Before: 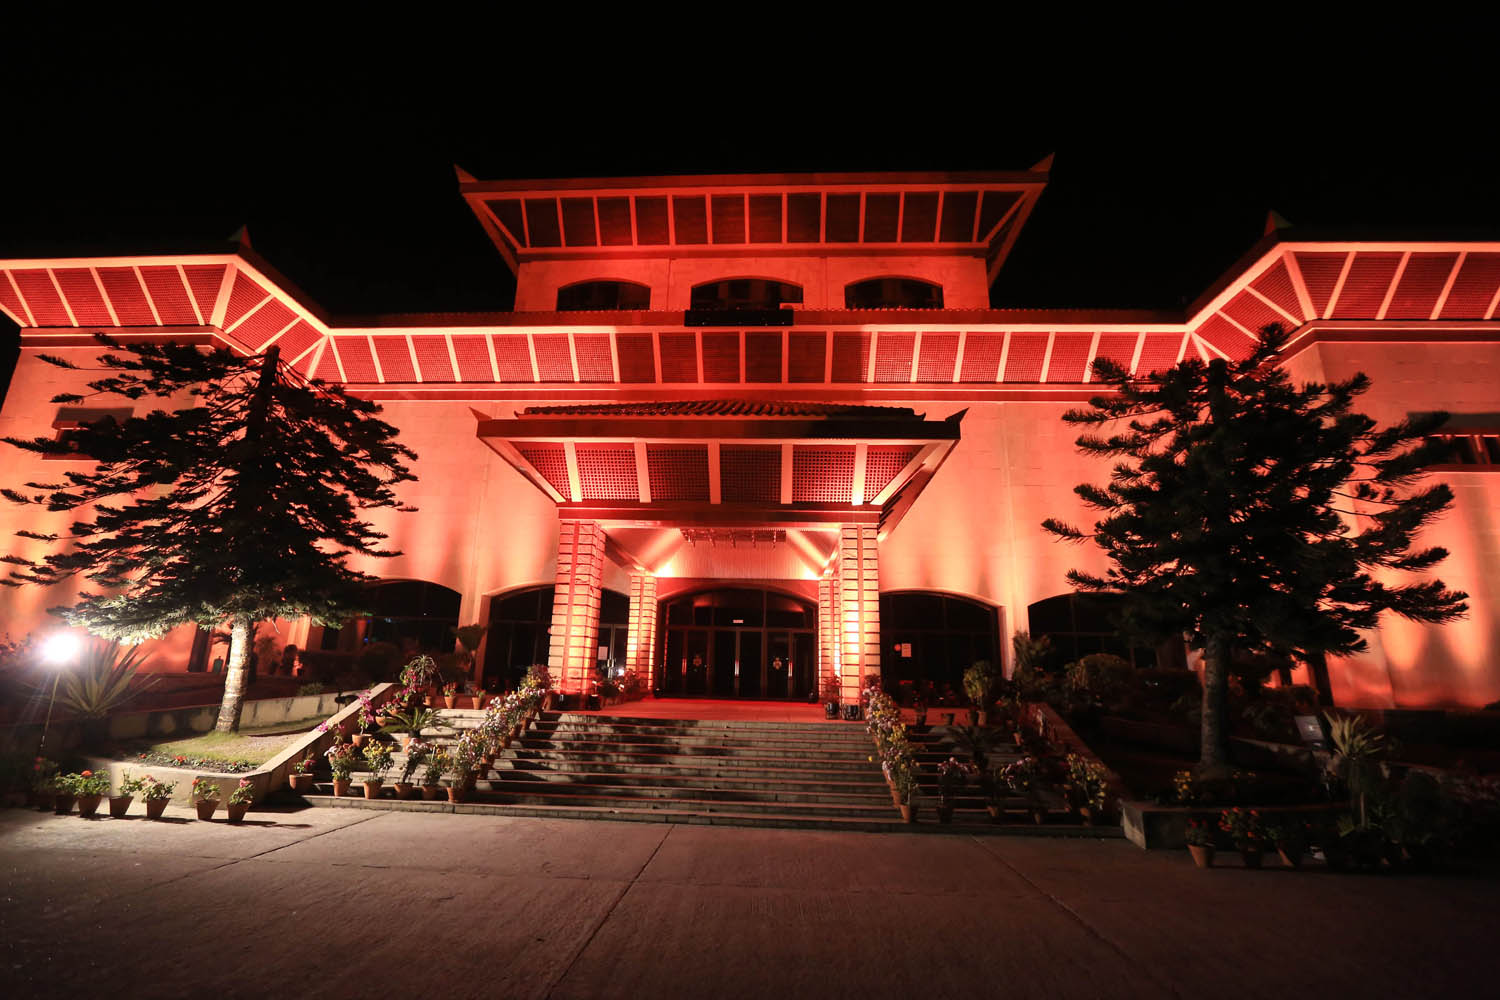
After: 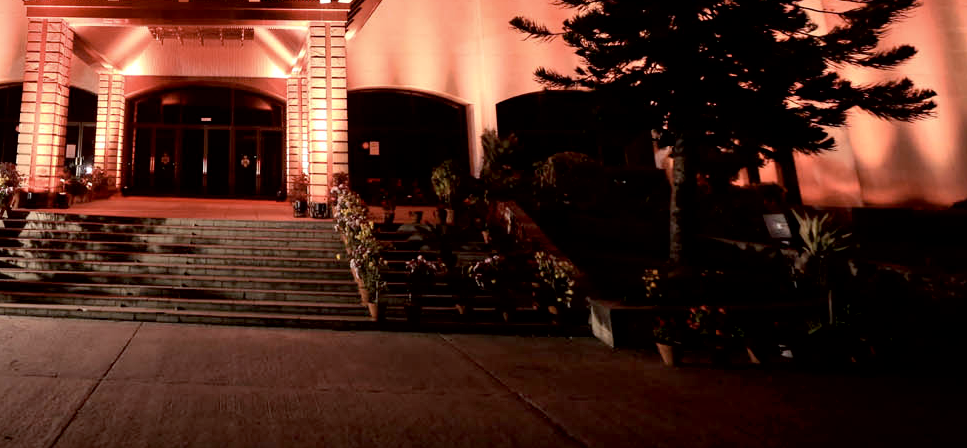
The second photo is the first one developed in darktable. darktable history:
crop and rotate: left 35.509%, top 50.238%, bottom 4.934%
contrast brightness saturation: contrast 0.06, brightness -0.01, saturation -0.23
exposure: black level correction 0.009, exposure 0.119 EV, compensate highlight preservation false
shadows and highlights: shadows 29.61, highlights -30.47, low approximation 0.01, soften with gaussian
